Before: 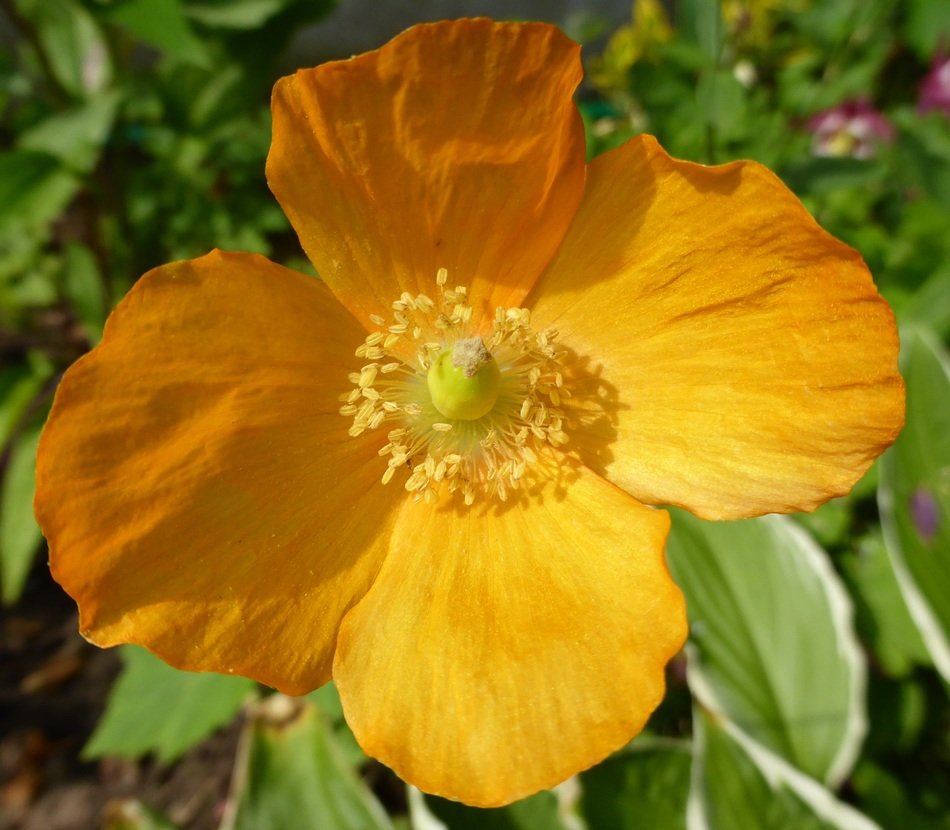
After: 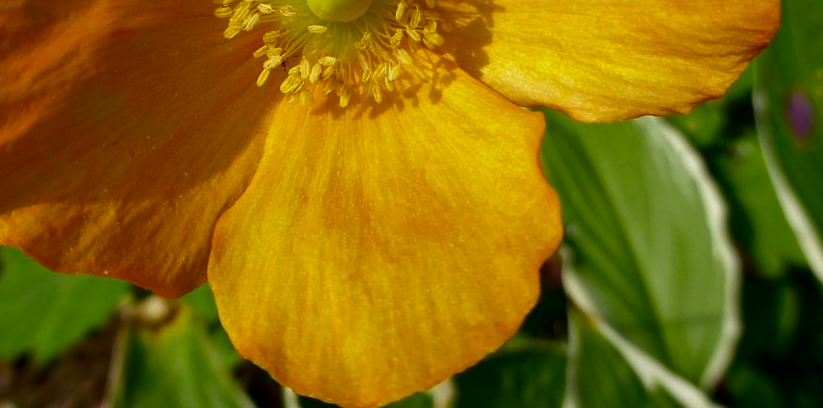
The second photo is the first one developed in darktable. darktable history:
contrast brightness saturation: brightness -0.253, saturation 0.205
crop and rotate: left 13.317%, top 48.05%, bottom 2.716%
tone curve: curves: ch0 [(0, 0) (0.915, 0.89) (1, 1)], preserve colors none
